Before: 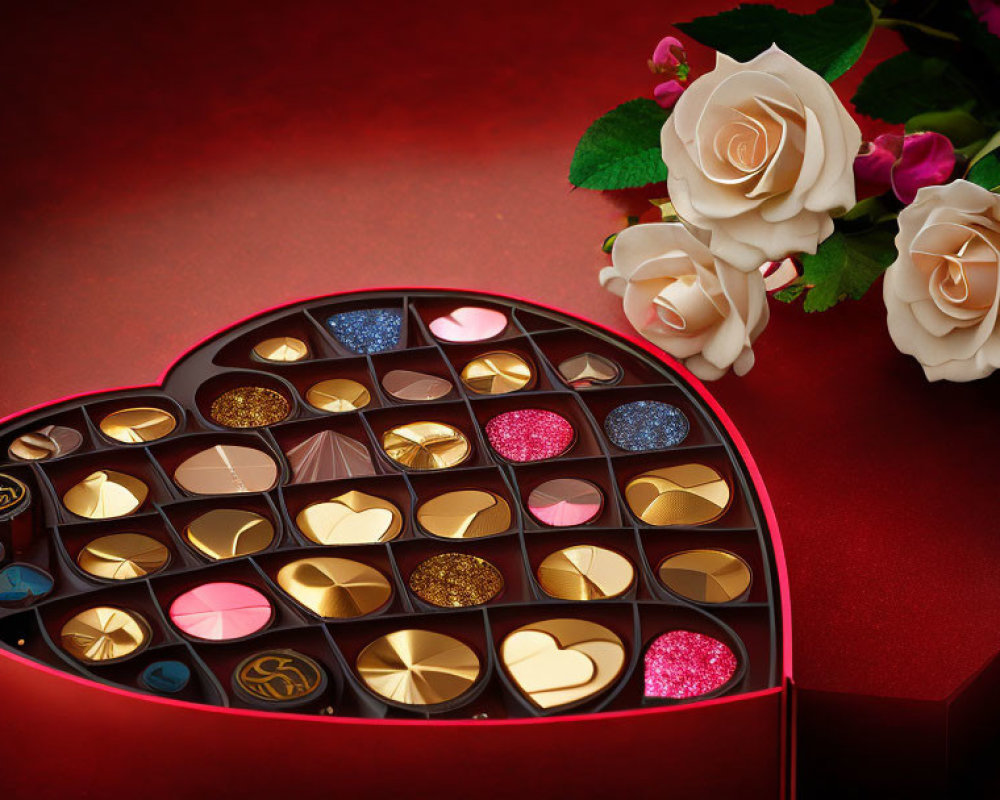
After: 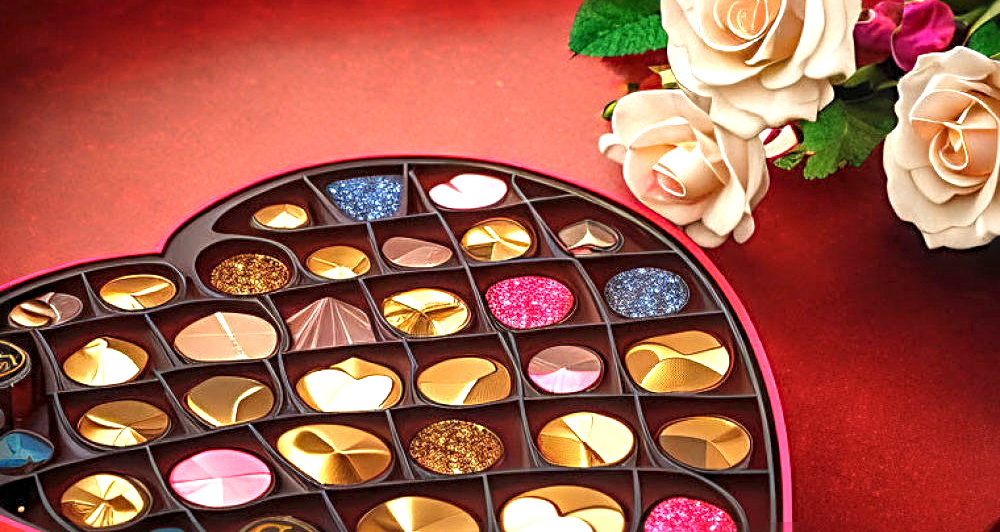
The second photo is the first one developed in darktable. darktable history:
local contrast: detail 130%
crop: top 16.721%, bottom 16.744%
exposure: black level correction 0, exposure 1.104 EV, compensate highlight preservation false
sharpen: radius 3.985
